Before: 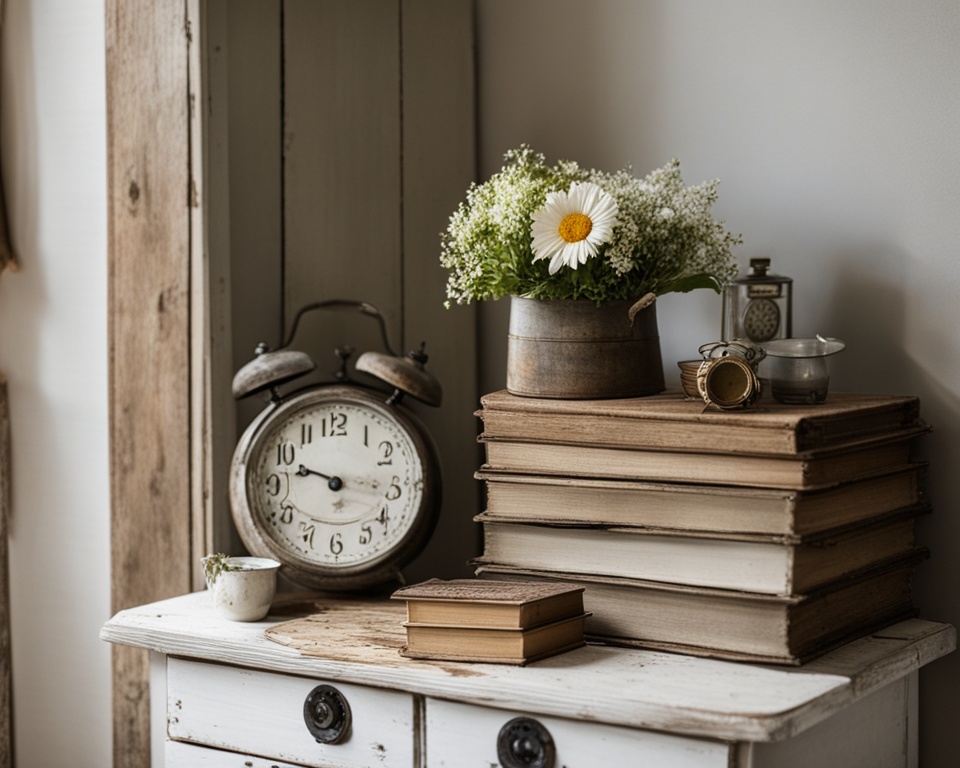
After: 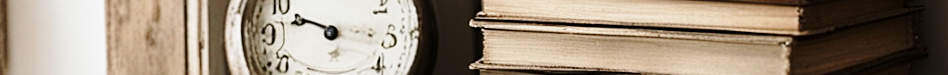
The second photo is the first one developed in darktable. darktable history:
crop and rotate: top 59.084%, bottom 30.916%
base curve: curves: ch0 [(0, 0) (0.028, 0.03) (0.121, 0.232) (0.46, 0.748) (0.859, 0.968) (1, 1)], preserve colors none
rotate and perspective: rotation -0.45°, automatic cropping original format, crop left 0.008, crop right 0.992, crop top 0.012, crop bottom 0.988
sharpen: on, module defaults
